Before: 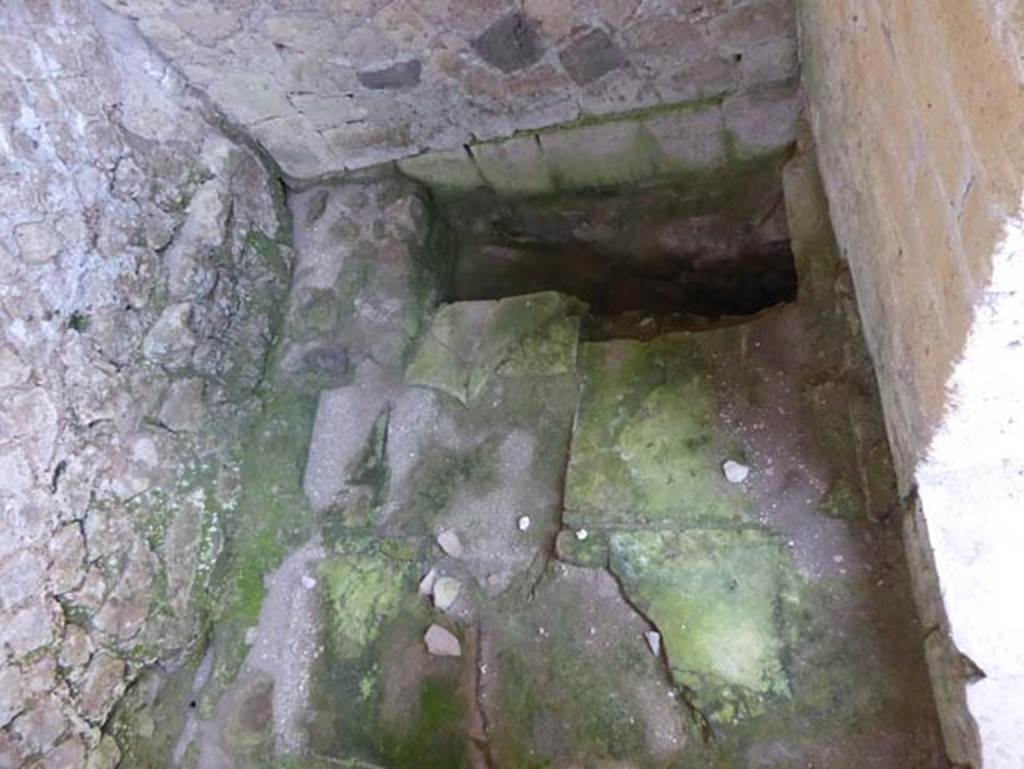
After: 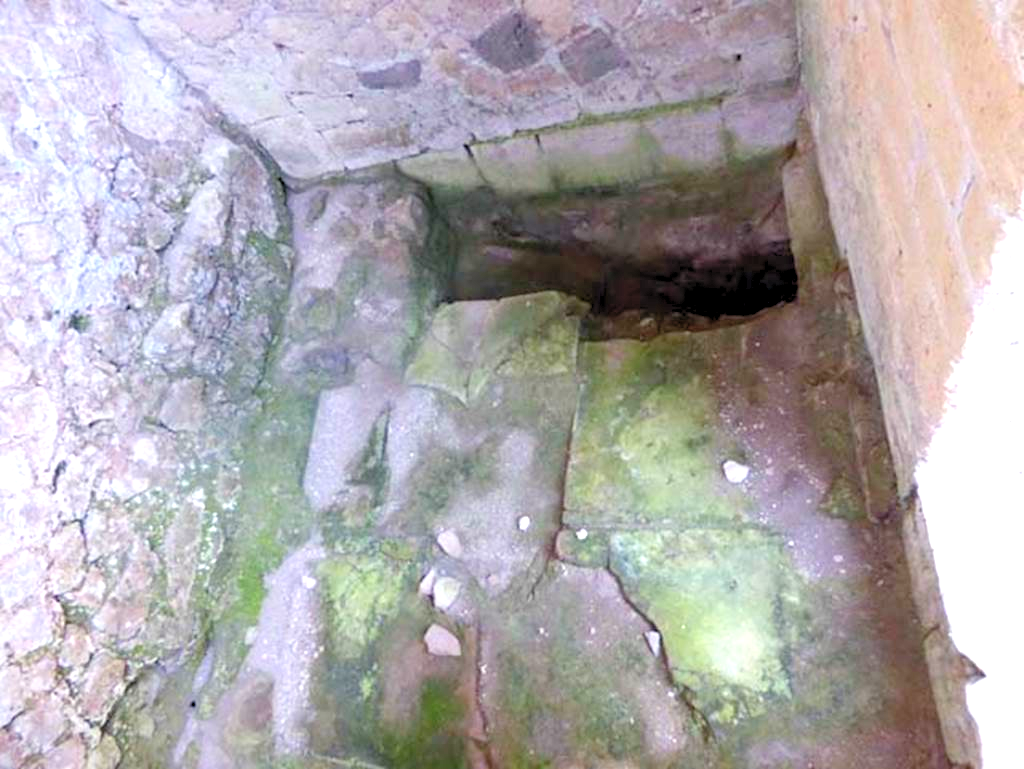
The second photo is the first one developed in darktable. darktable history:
levels: levels [0.036, 0.364, 0.827]
color balance: gamma [0.9, 0.988, 0.975, 1.025], gain [1.05, 1, 1, 1]
